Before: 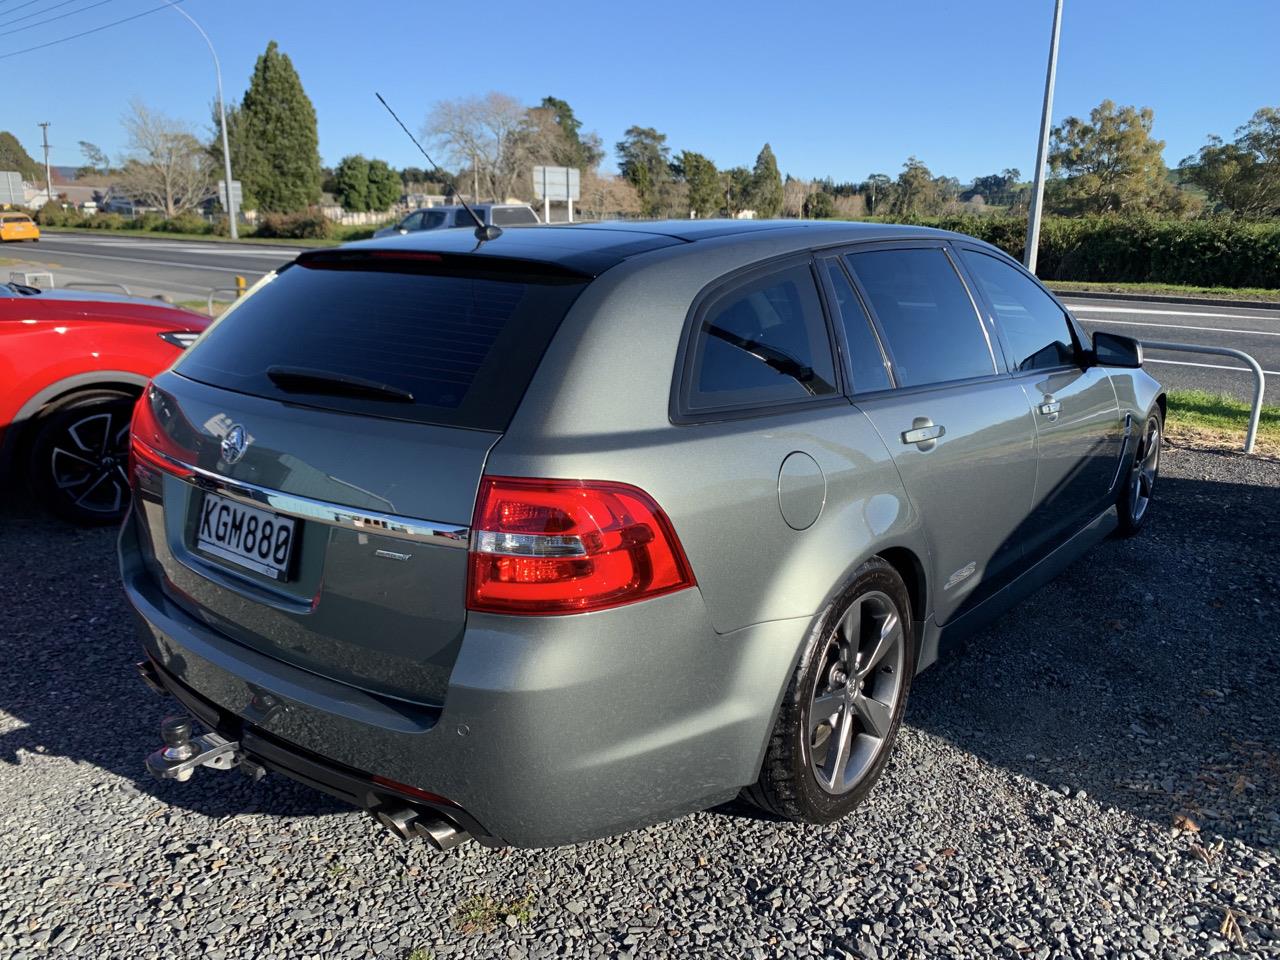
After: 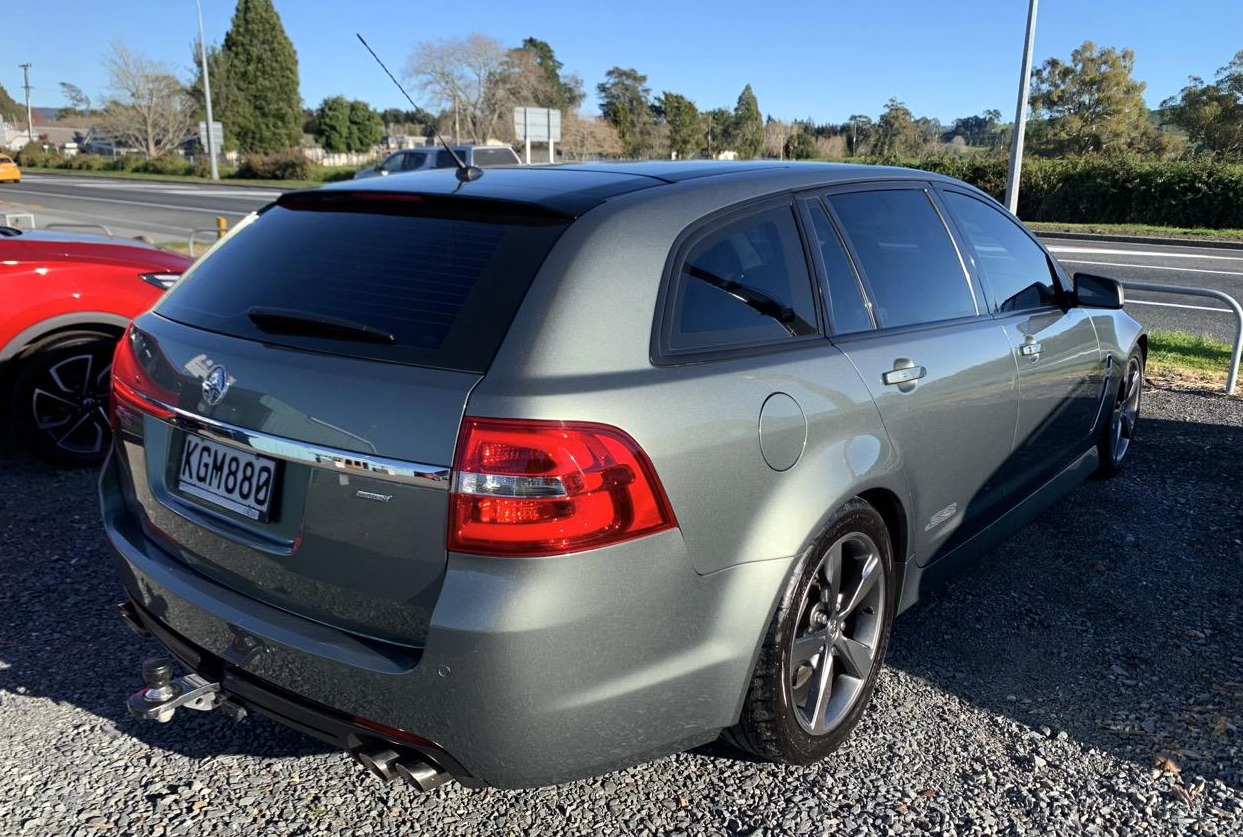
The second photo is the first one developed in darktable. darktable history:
color balance rgb: shadows lift › luminance -10%, highlights gain › luminance 10%, saturation formula JzAzBz (2021)
crop: left 1.507%, top 6.147%, right 1.379%, bottom 6.637%
